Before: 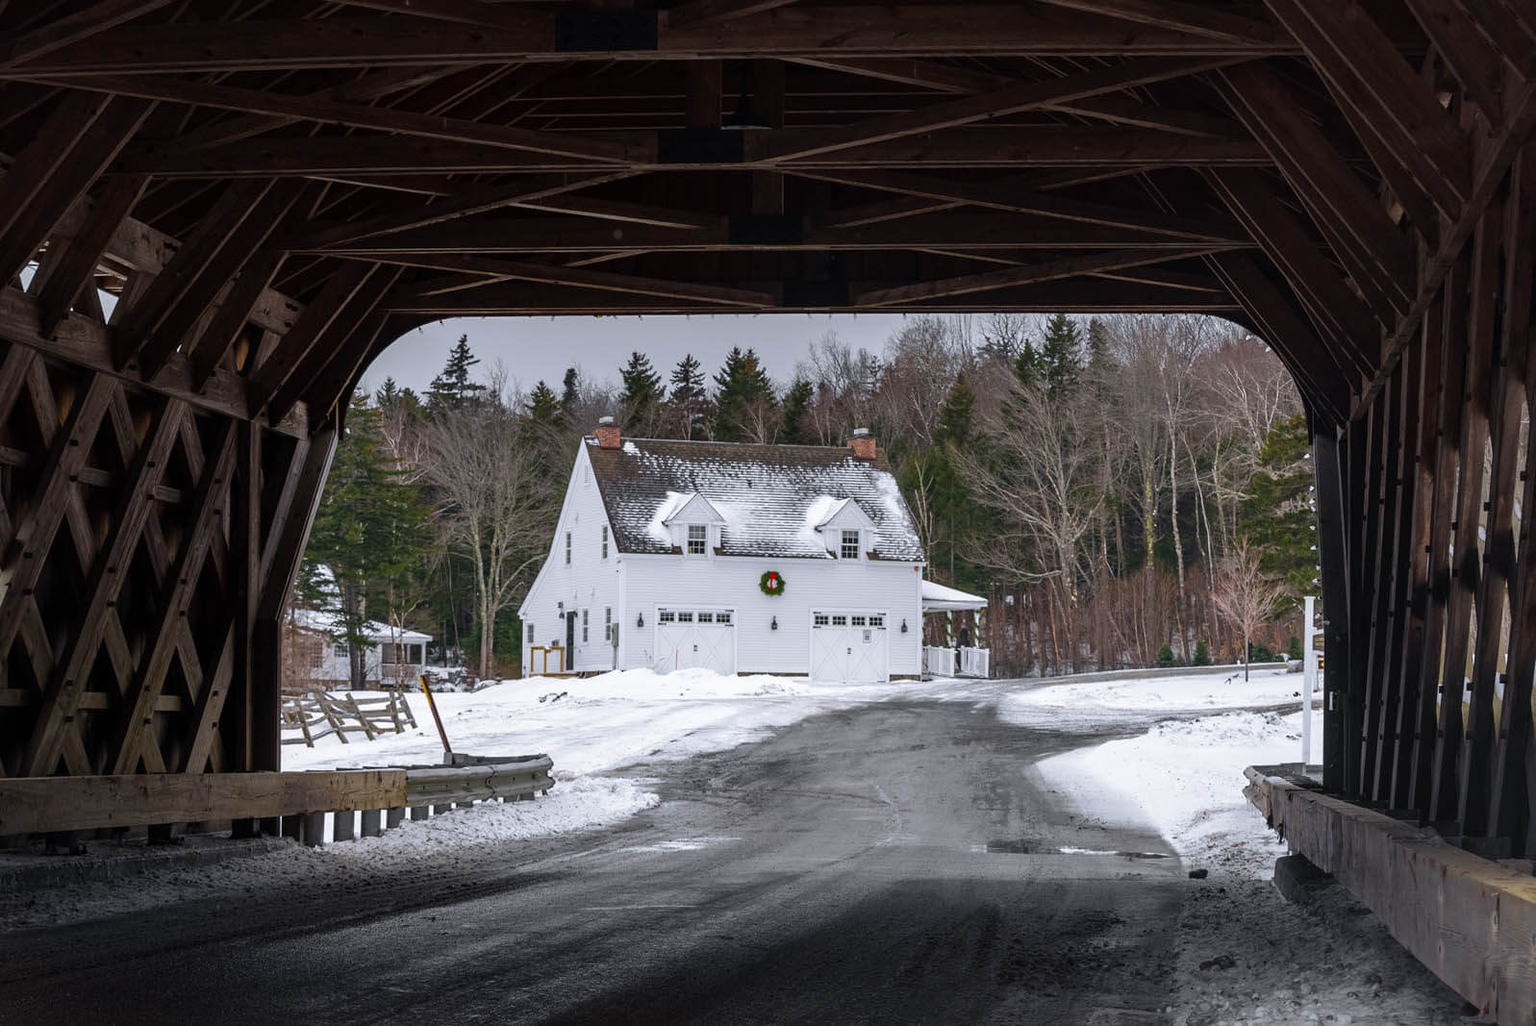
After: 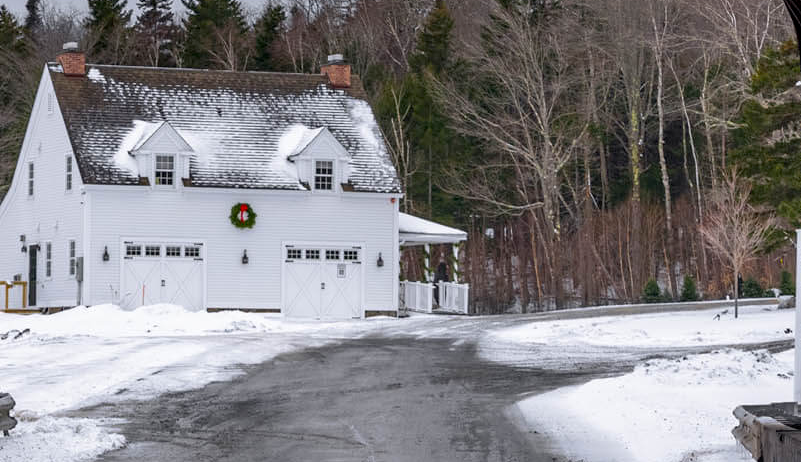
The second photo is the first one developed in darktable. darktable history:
exposure: black level correction 0.005, exposure 0.004 EV, compensate highlight preservation false
crop: left 35.111%, top 36.683%, right 14.683%, bottom 20.002%
